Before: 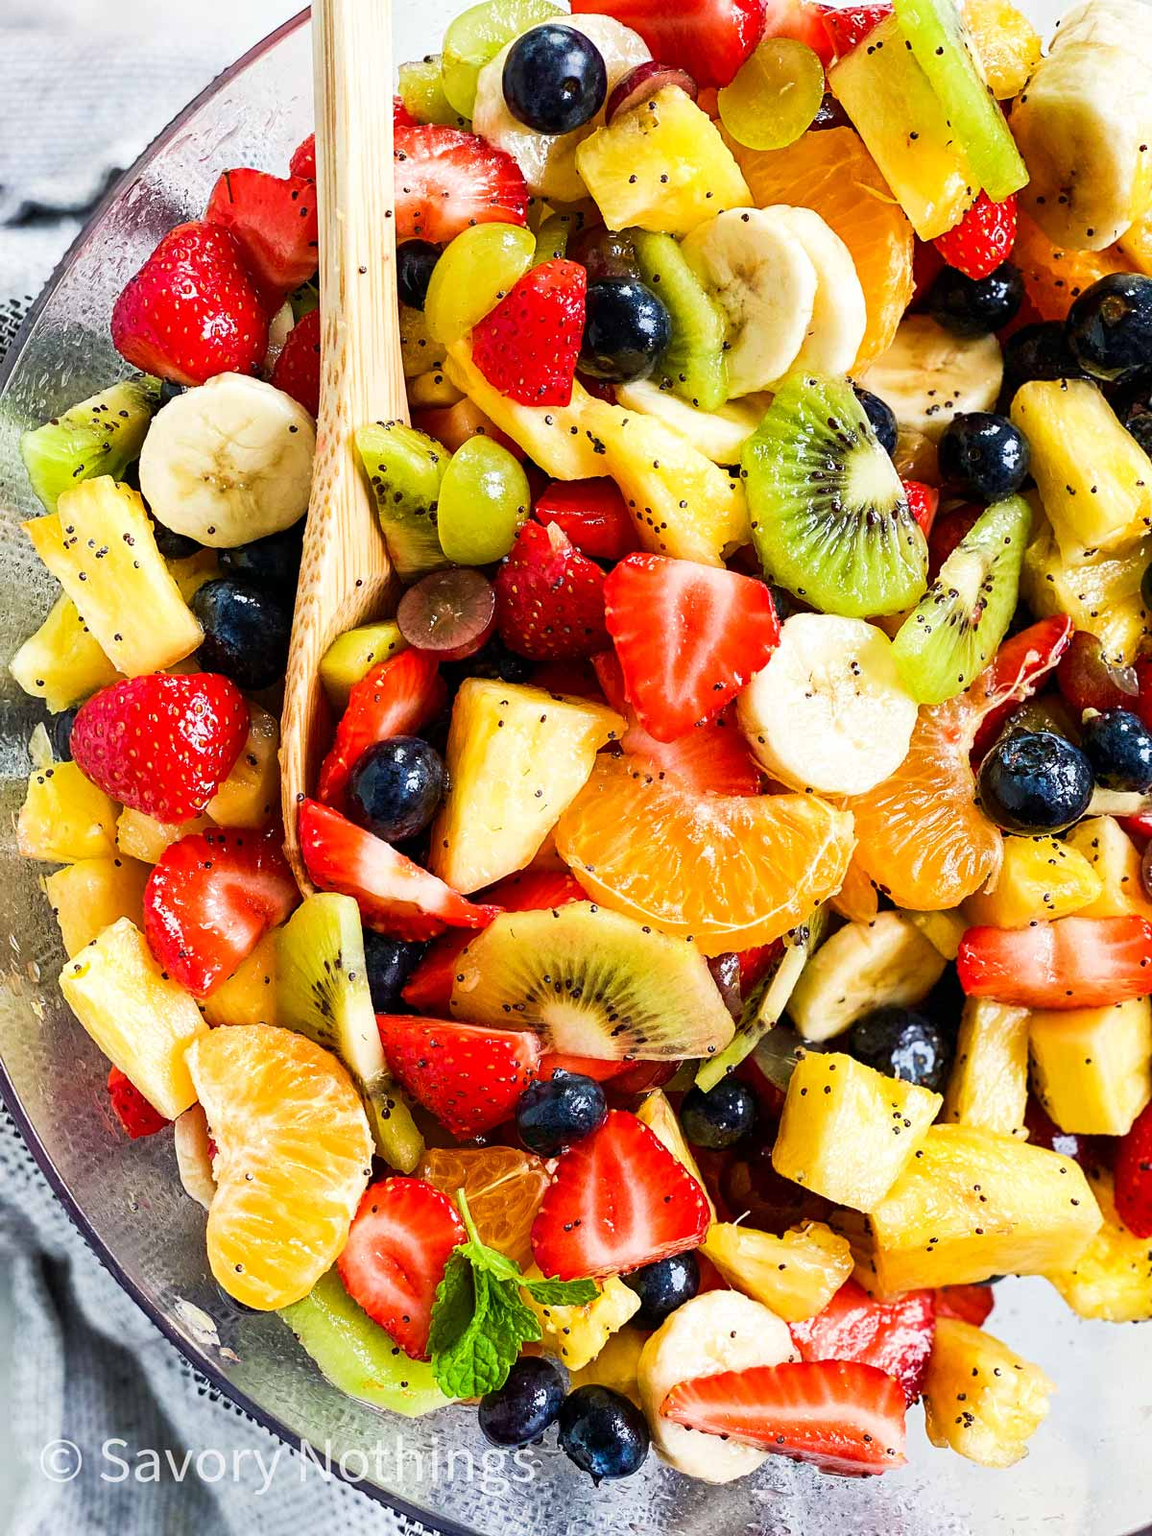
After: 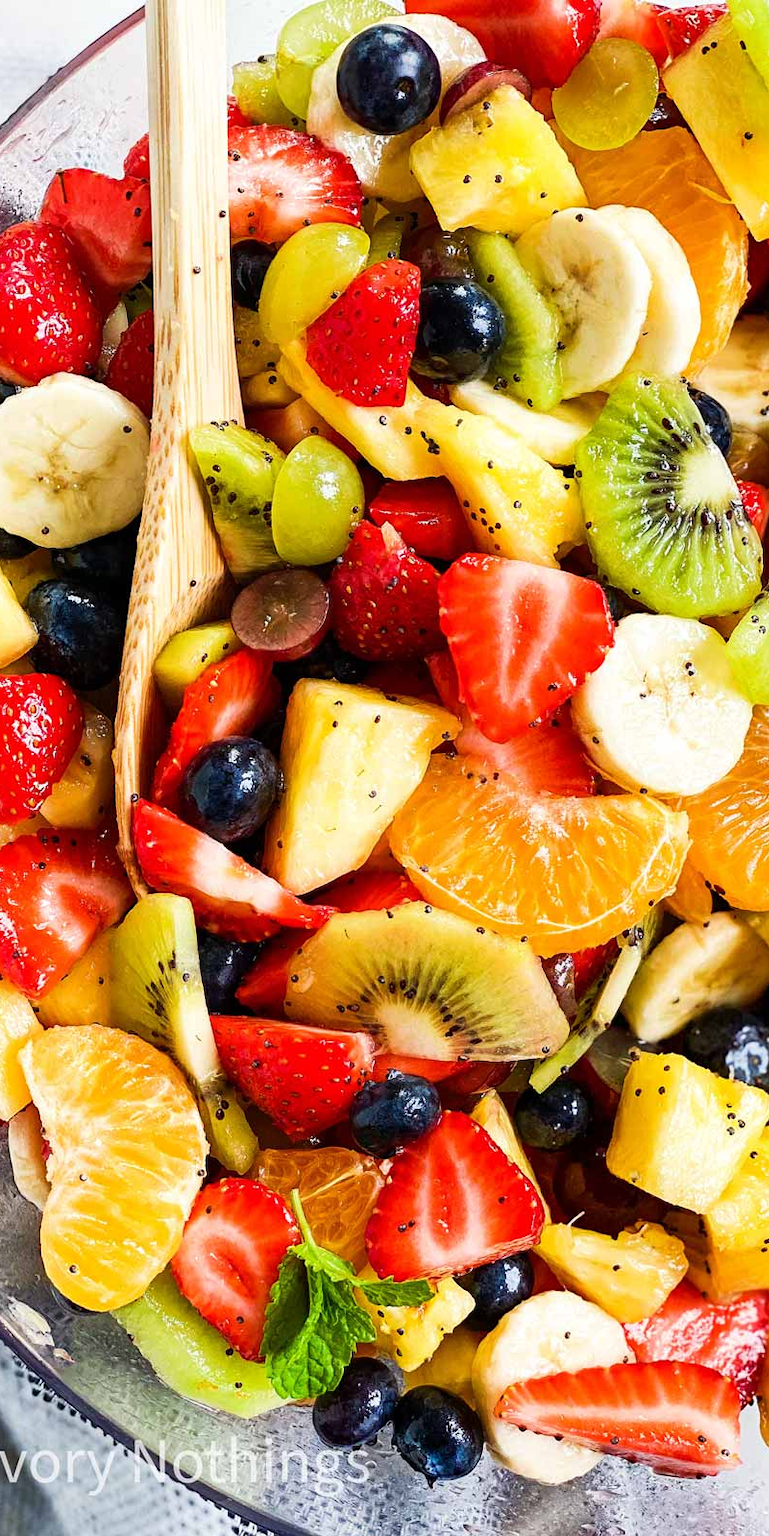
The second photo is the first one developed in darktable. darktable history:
crop and rotate: left 14.487%, right 18.709%
